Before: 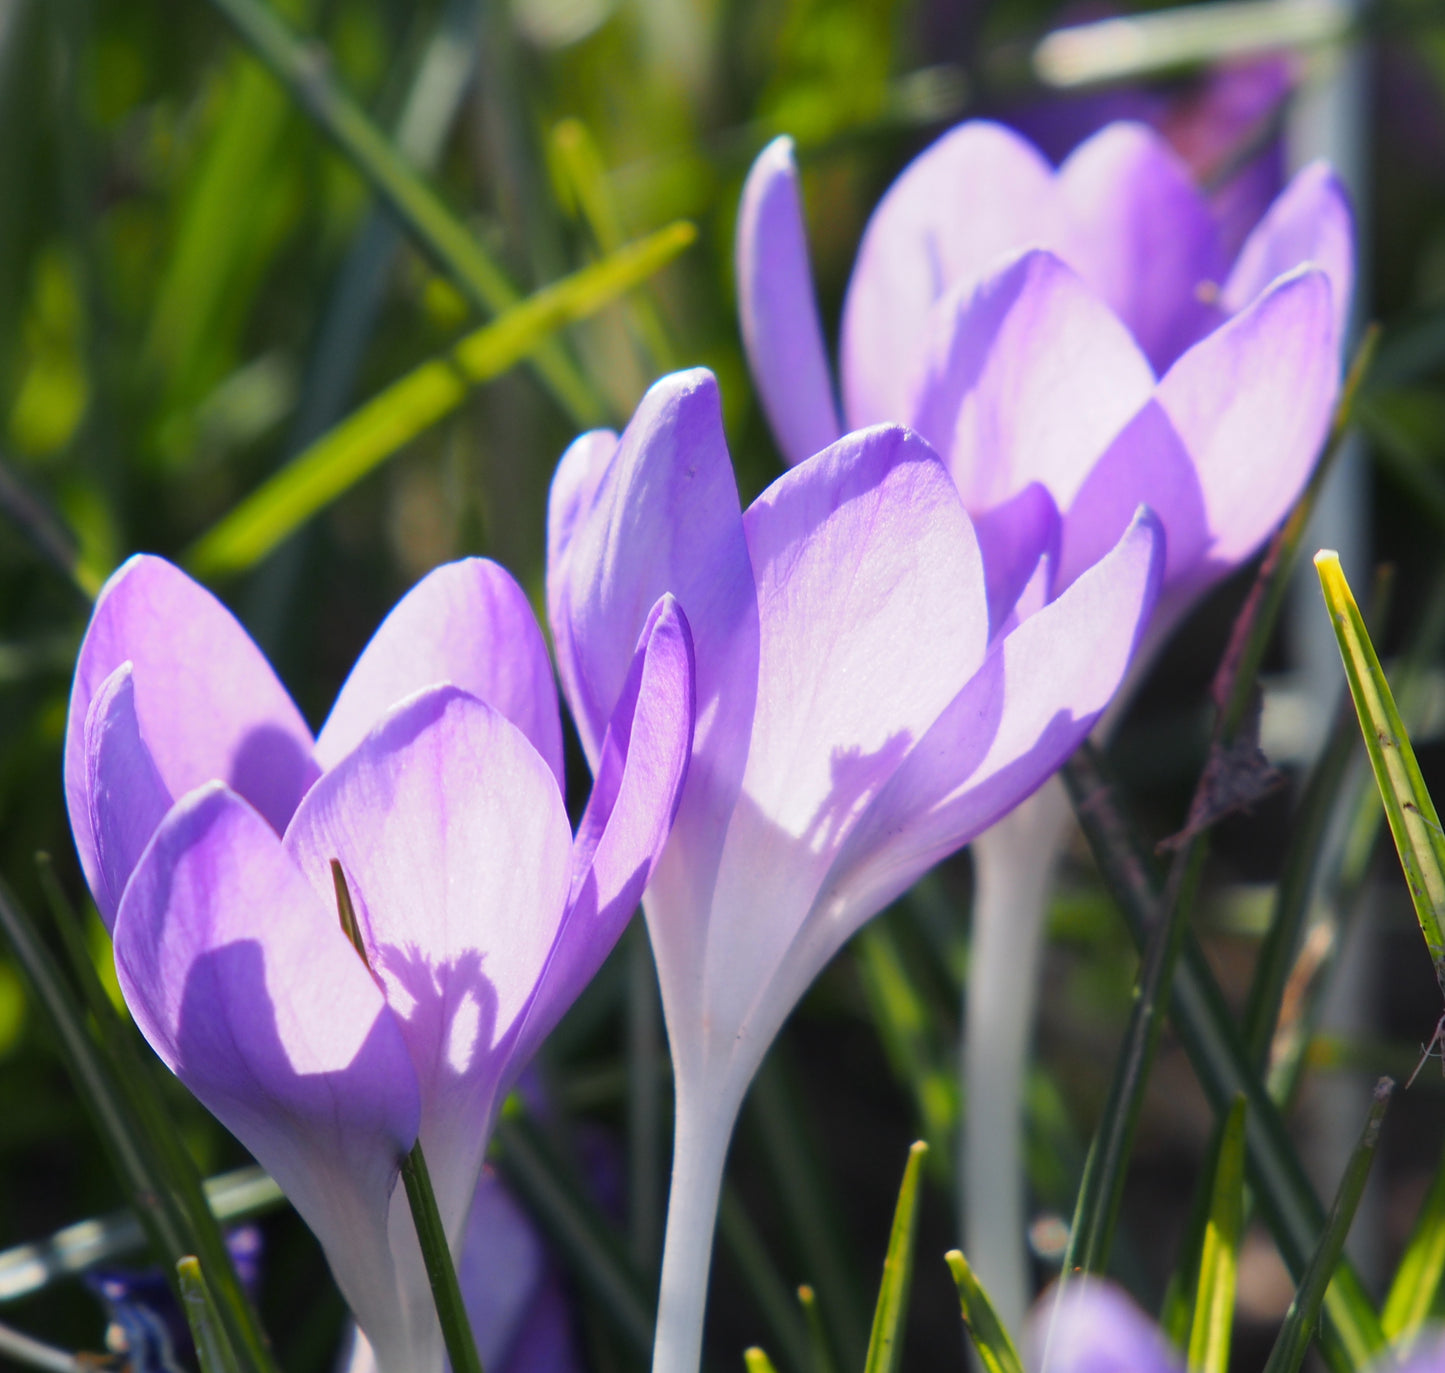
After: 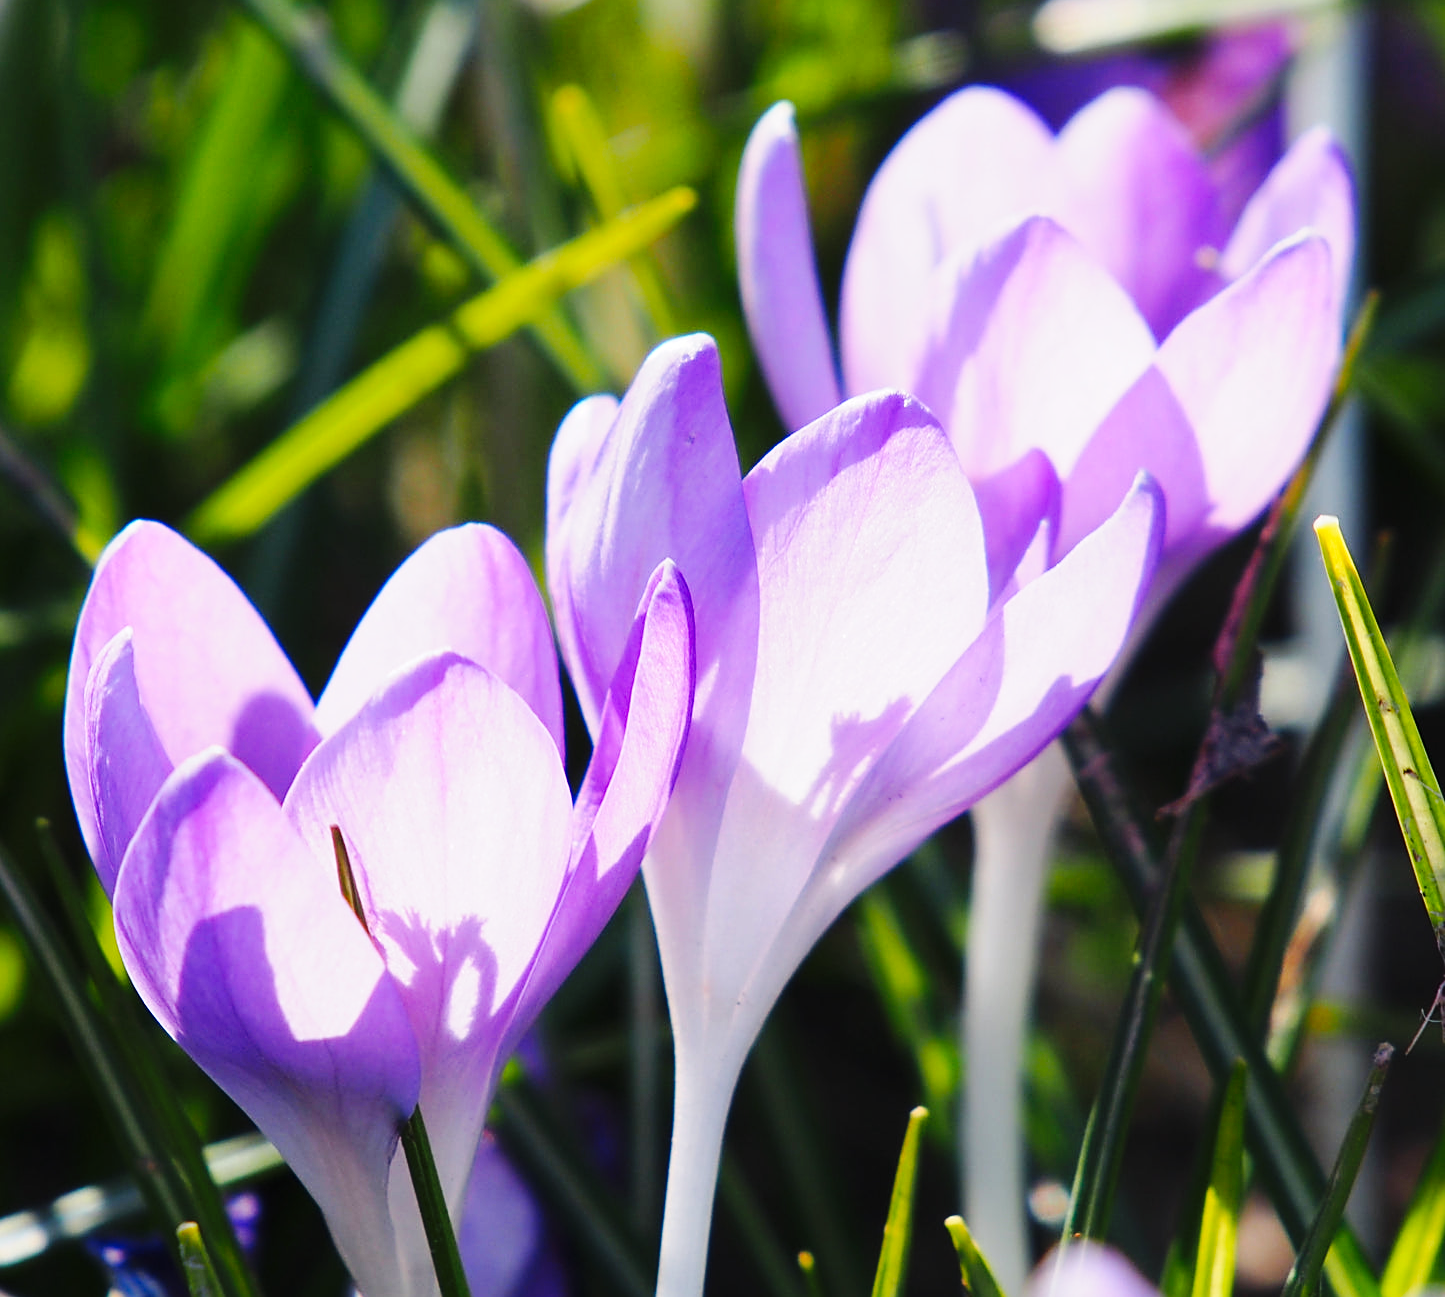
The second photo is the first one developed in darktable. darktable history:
base curve: curves: ch0 [(0, 0) (0.036, 0.025) (0.121, 0.166) (0.206, 0.329) (0.605, 0.79) (1, 1)], preserve colors none
sharpen: on, module defaults
crop and rotate: top 2.479%, bottom 3.018%
